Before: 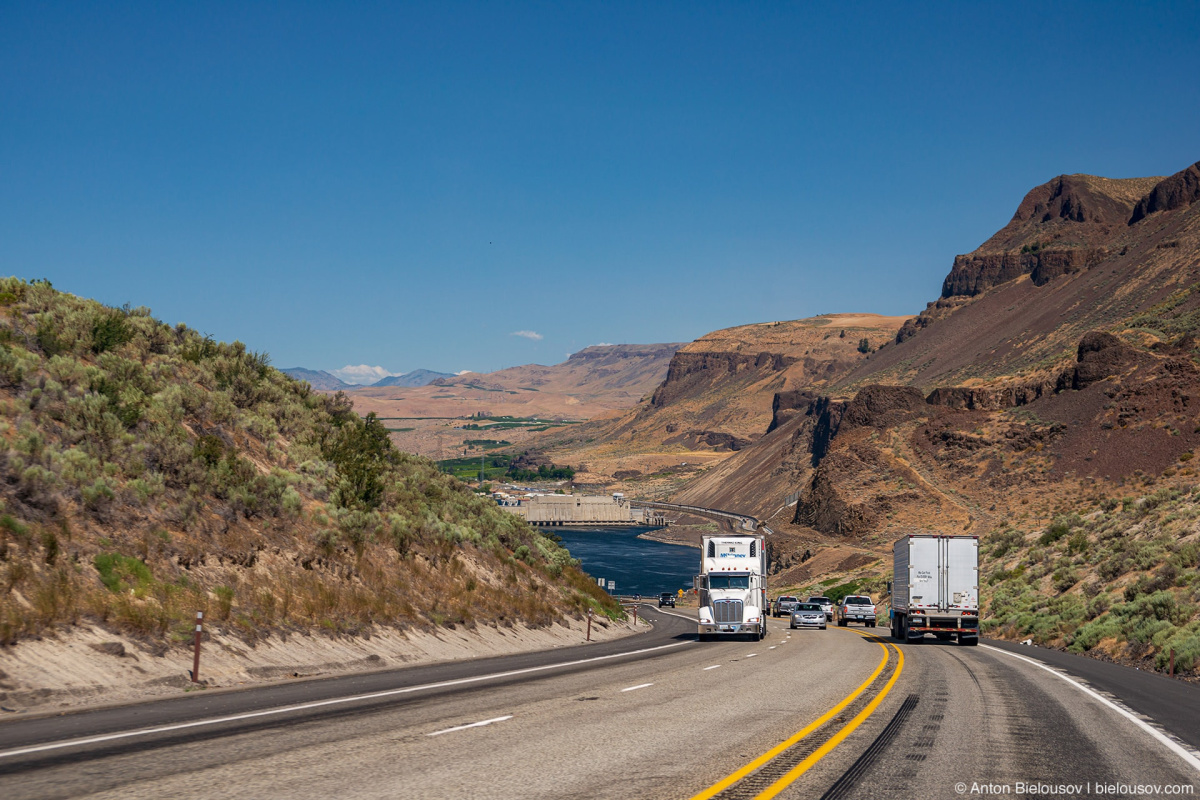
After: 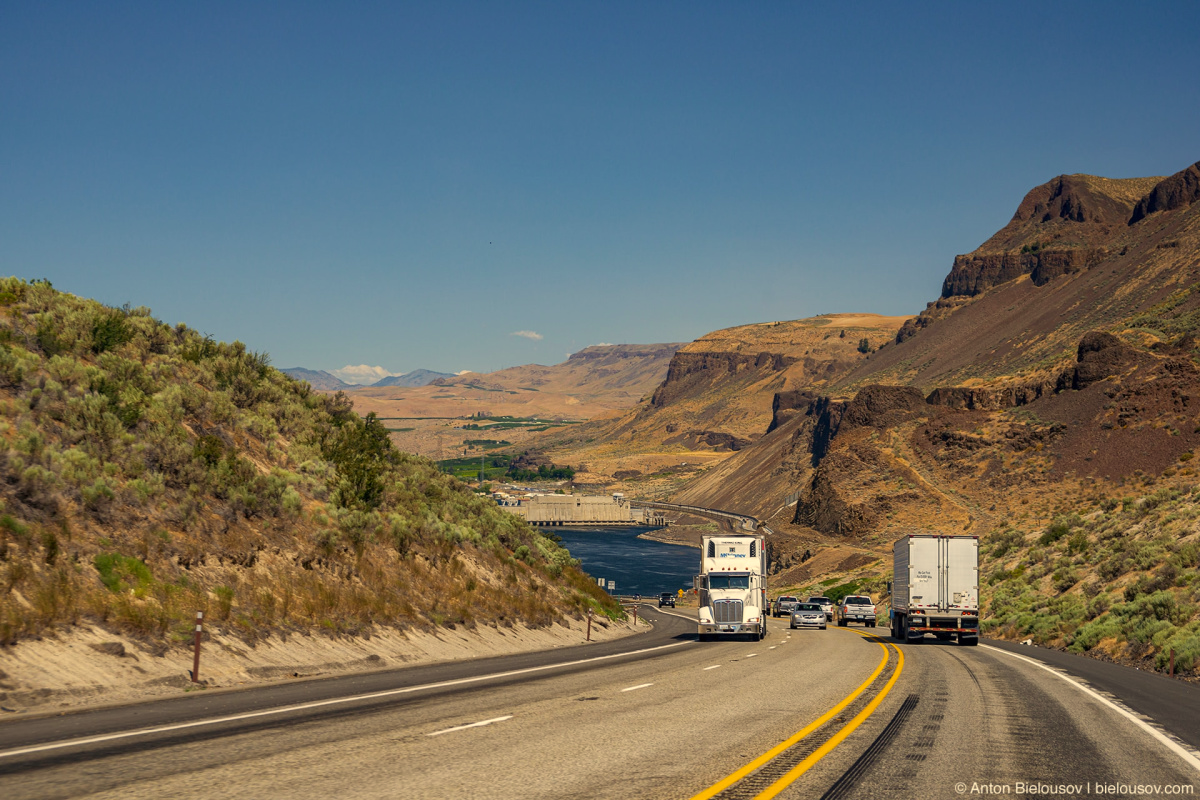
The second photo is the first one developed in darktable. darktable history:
color correction: highlights a* 2.46, highlights b* 23.34
